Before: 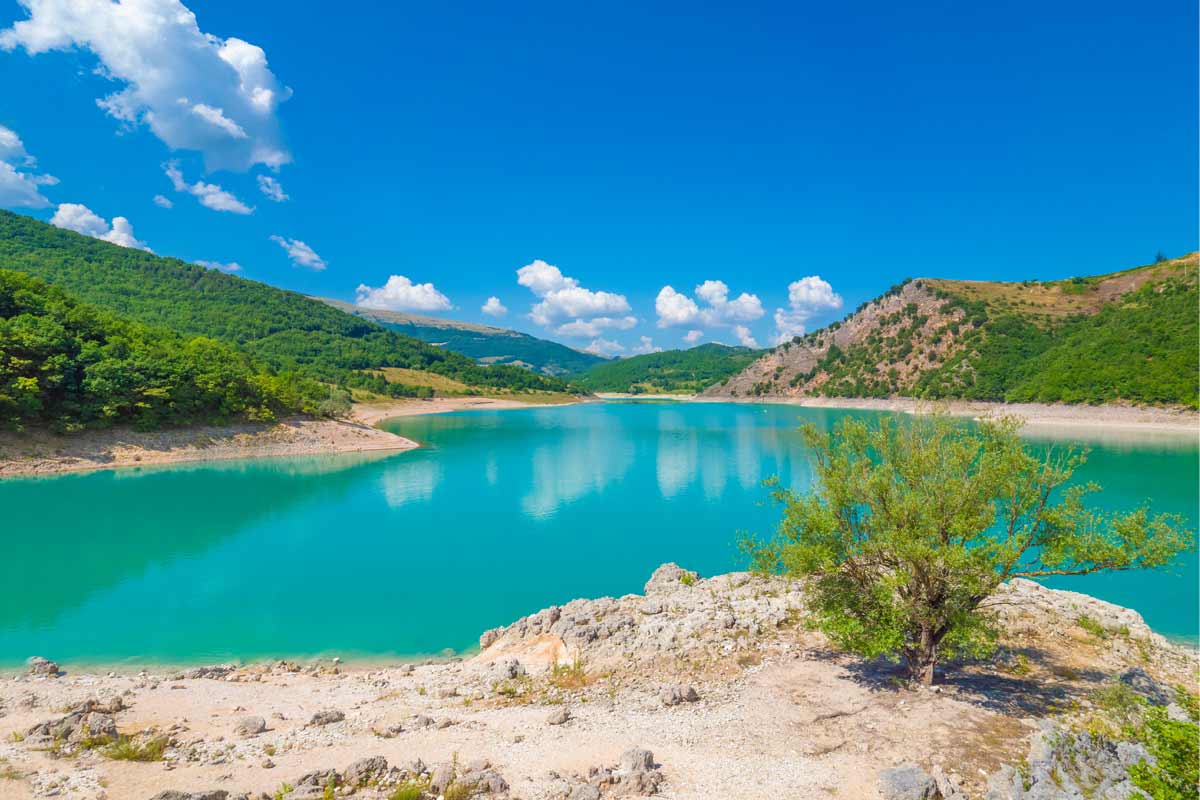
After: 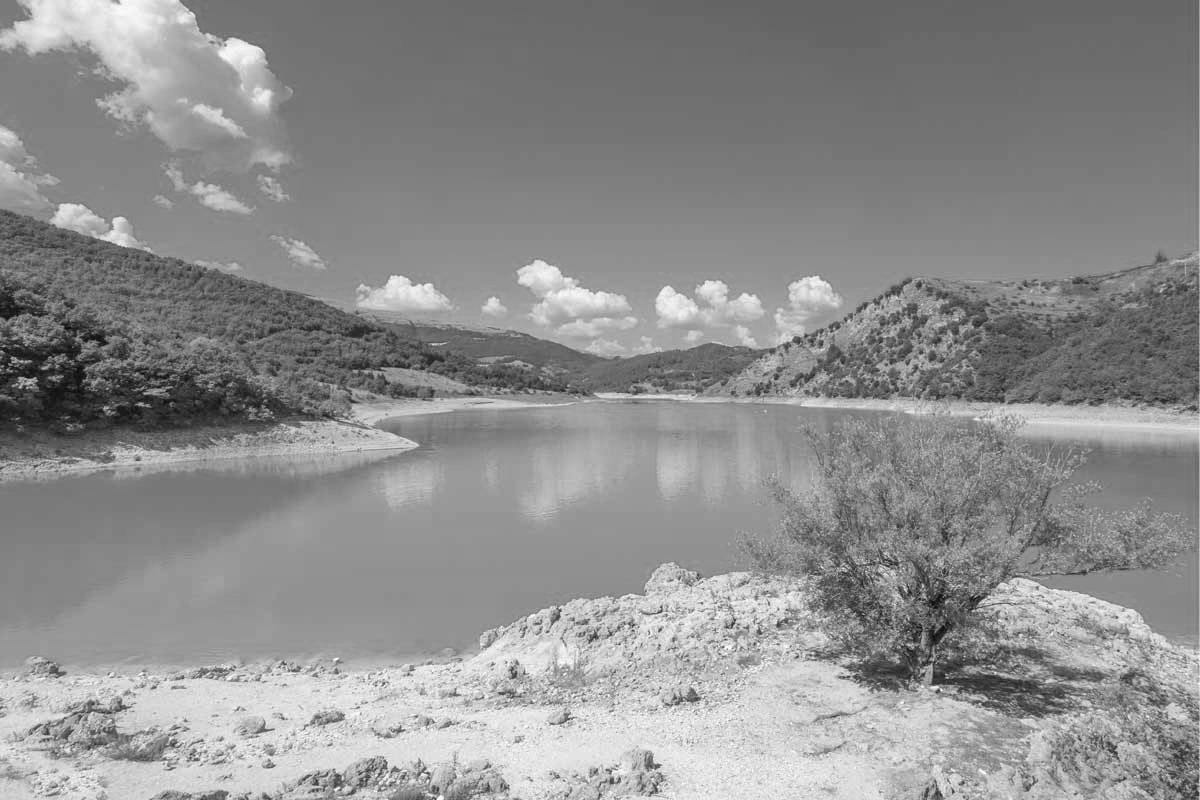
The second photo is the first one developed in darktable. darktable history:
rgb levels: mode RGB, independent channels, levels [[0, 0.474, 1], [0, 0.5, 1], [0, 0.5, 1]]
monochrome: on, module defaults
